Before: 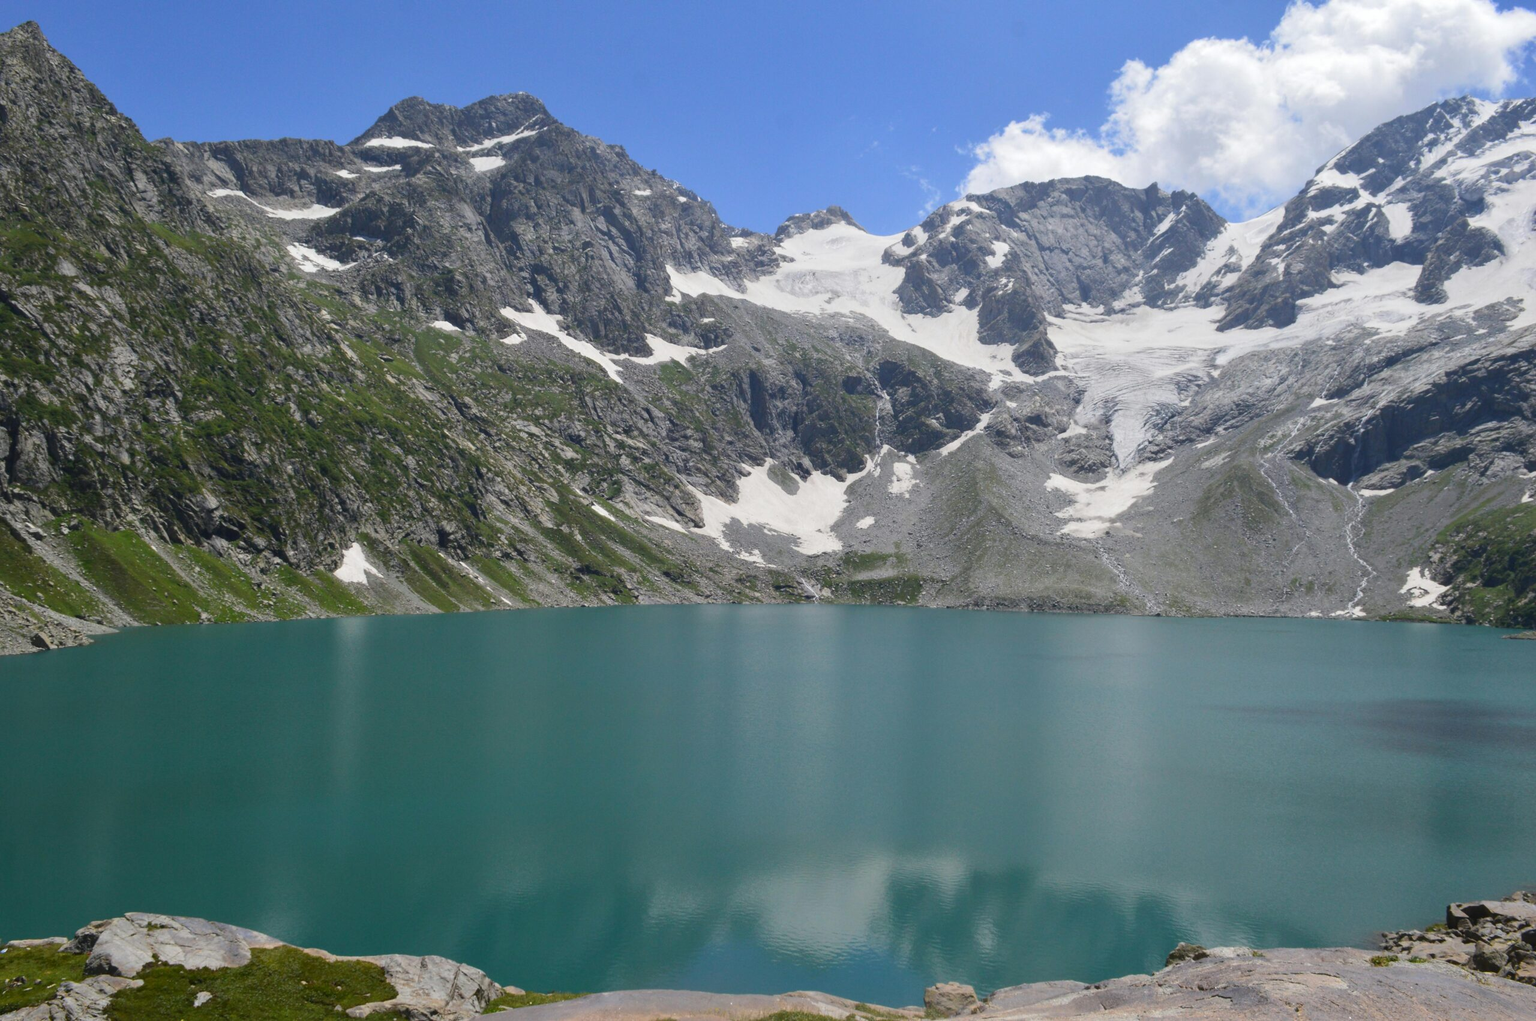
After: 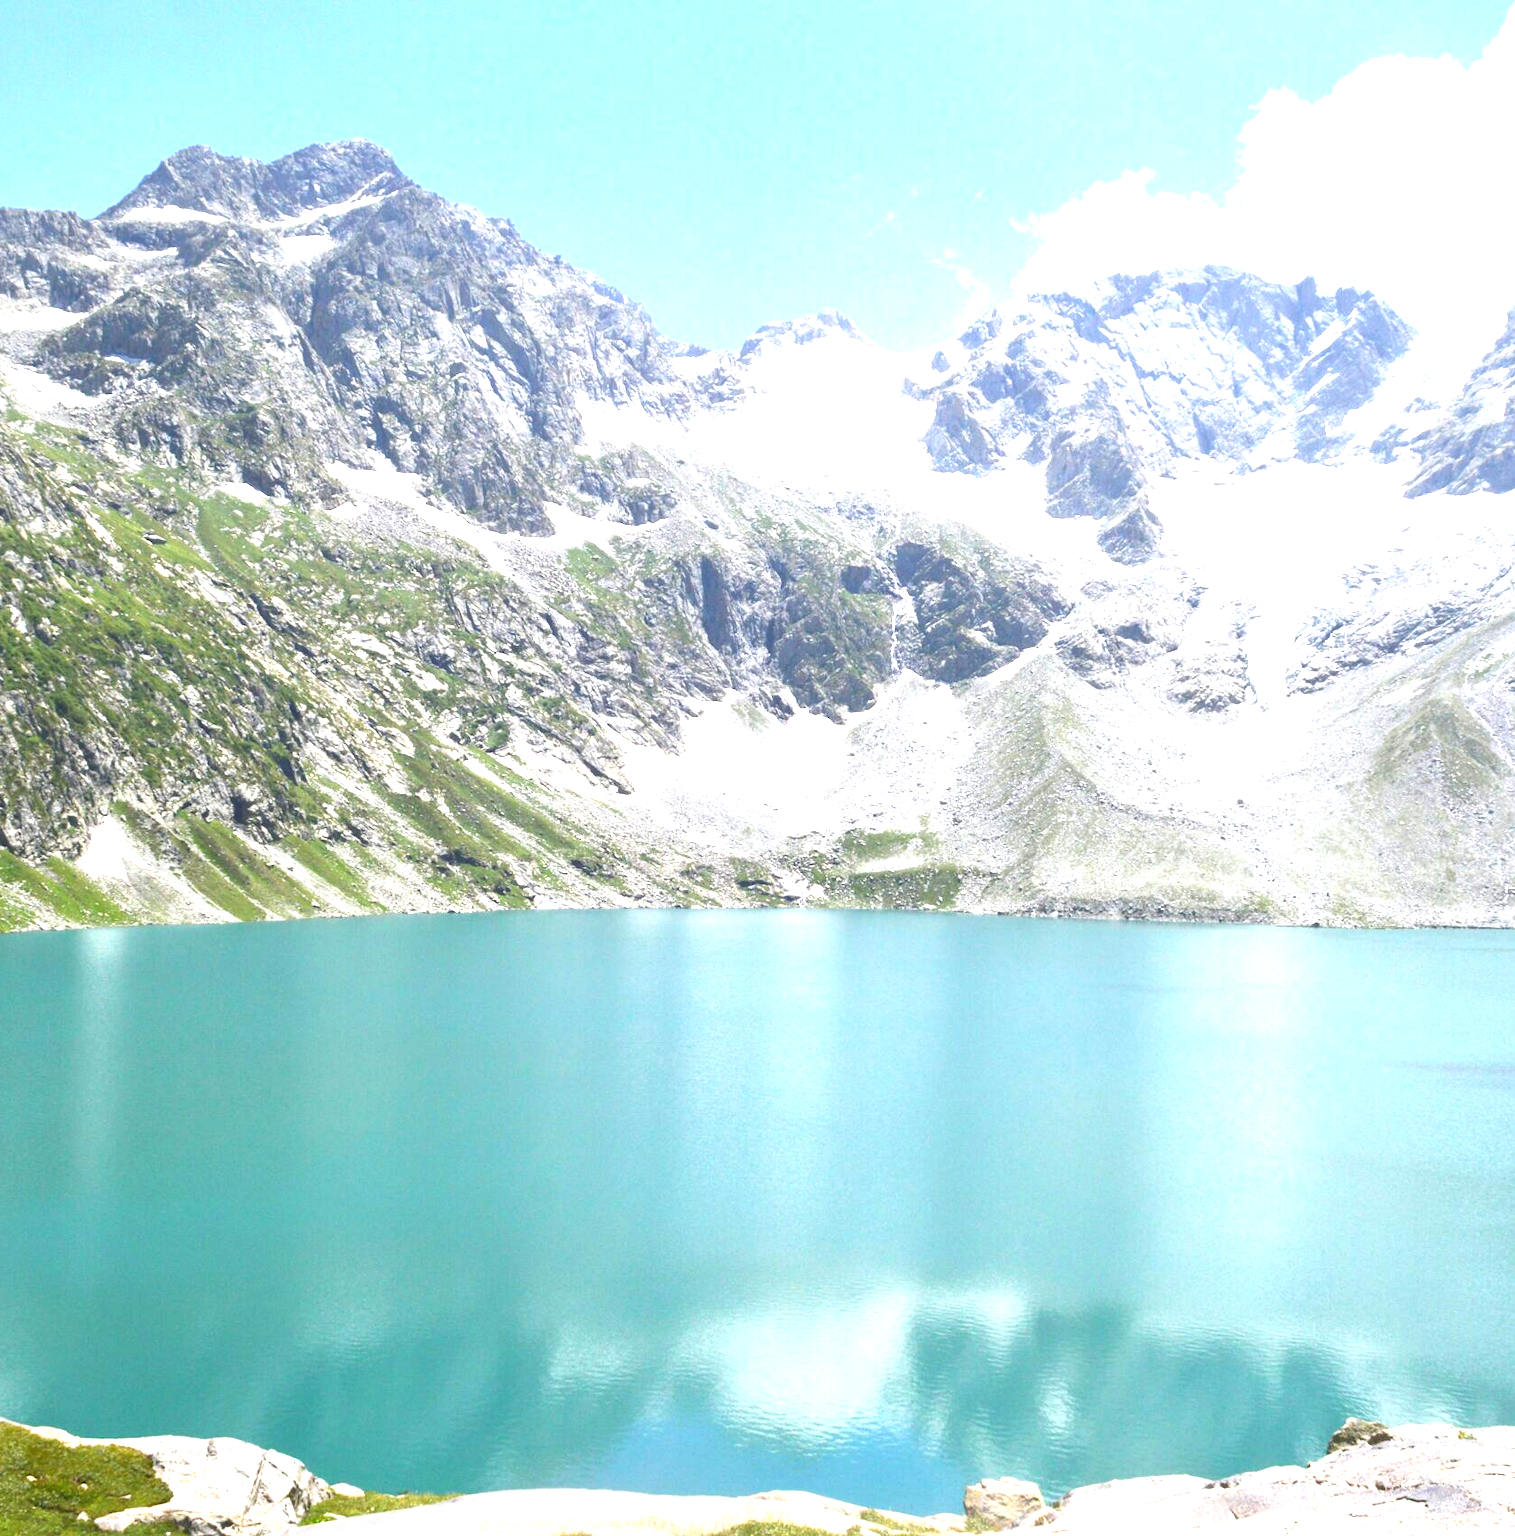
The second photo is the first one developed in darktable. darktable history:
exposure: black level correction 0, exposure 2.113 EV, compensate highlight preservation false
crop and rotate: left 18.46%, right 15.923%
